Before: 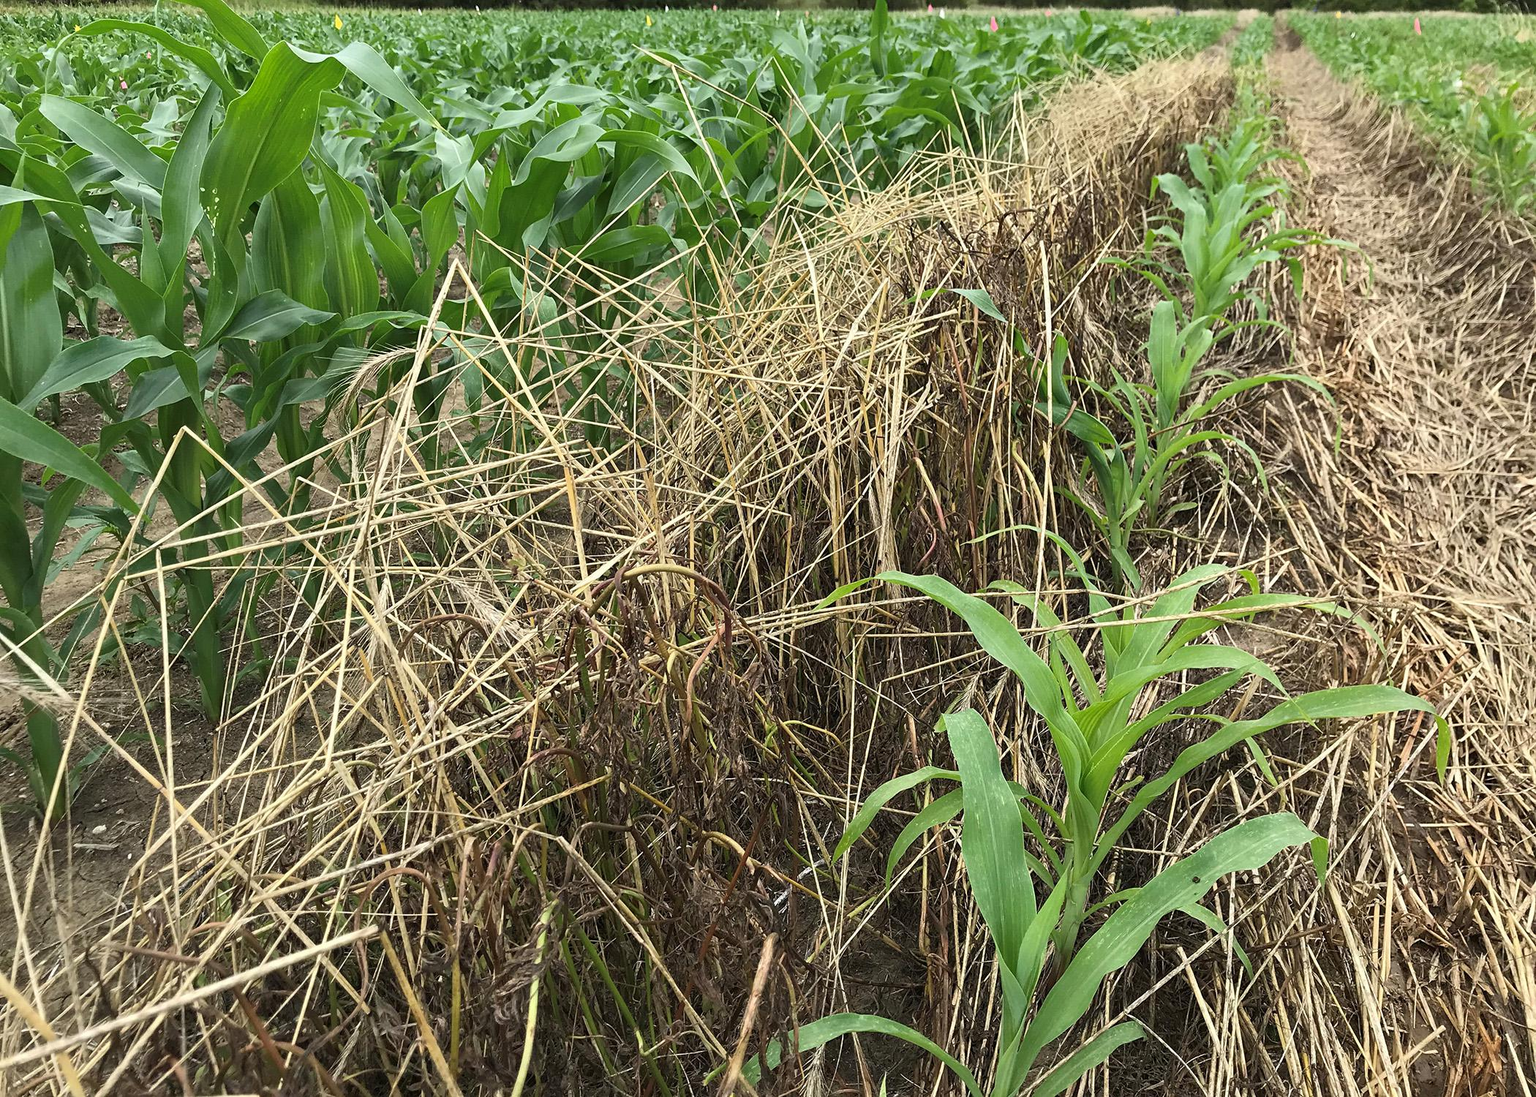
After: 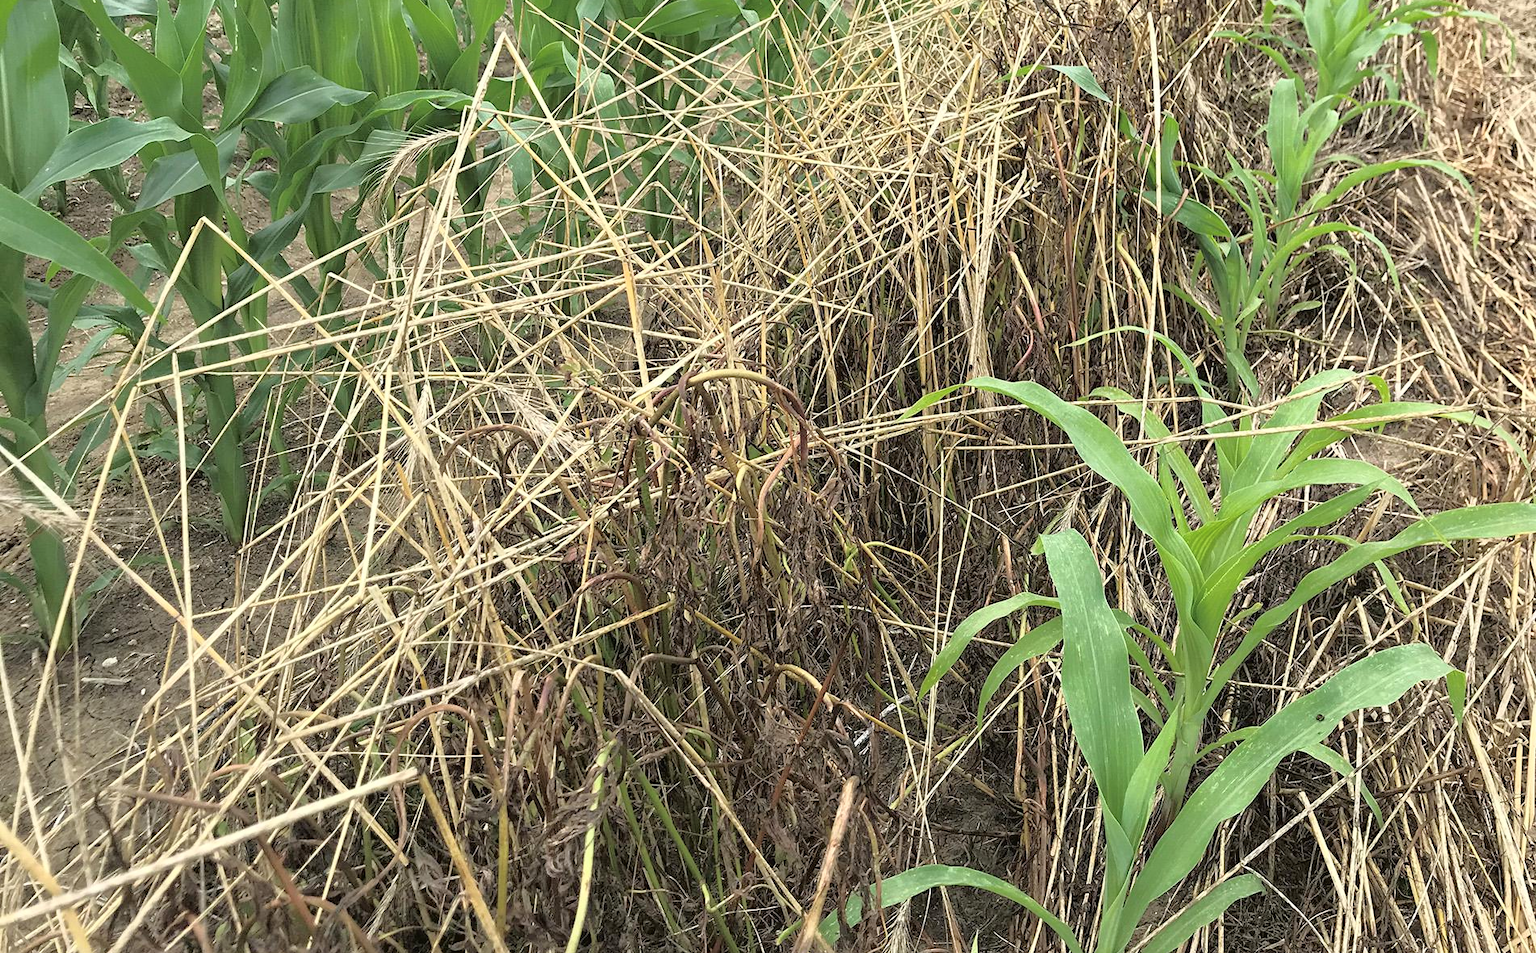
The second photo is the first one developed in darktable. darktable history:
levels: levels [0, 0.499, 1]
tone curve: curves: ch0 [(0, 0) (0.003, 0.03) (0.011, 0.03) (0.025, 0.033) (0.044, 0.038) (0.069, 0.057) (0.1, 0.109) (0.136, 0.174) (0.177, 0.243) (0.224, 0.313) (0.277, 0.391) (0.335, 0.464) (0.399, 0.515) (0.468, 0.563) (0.543, 0.616) (0.623, 0.679) (0.709, 0.766) (0.801, 0.865) (0.898, 0.948) (1, 1)], color space Lab, independent channels
crop: top 20.988%, right 9.351%, bottom 0.234%
